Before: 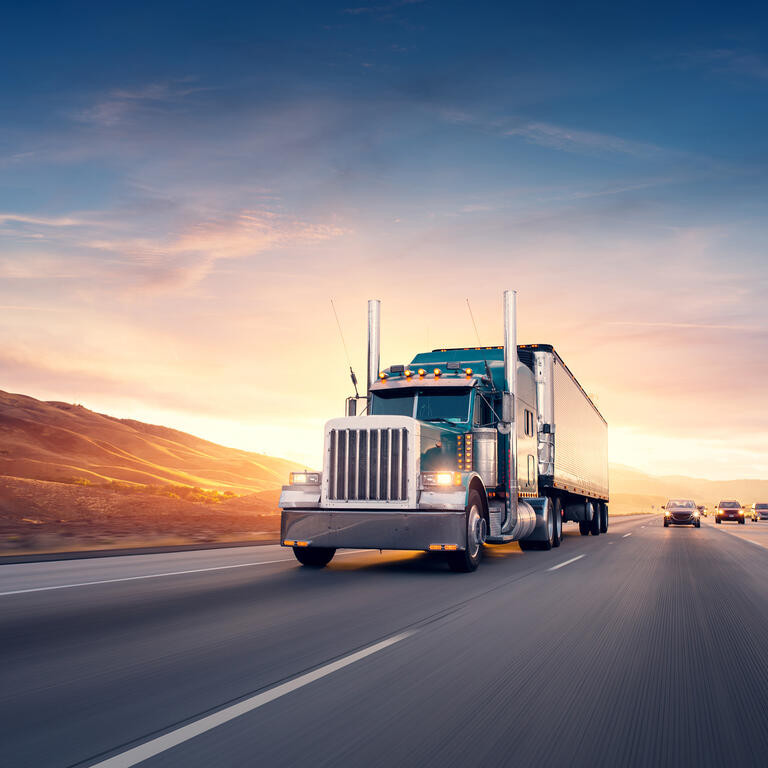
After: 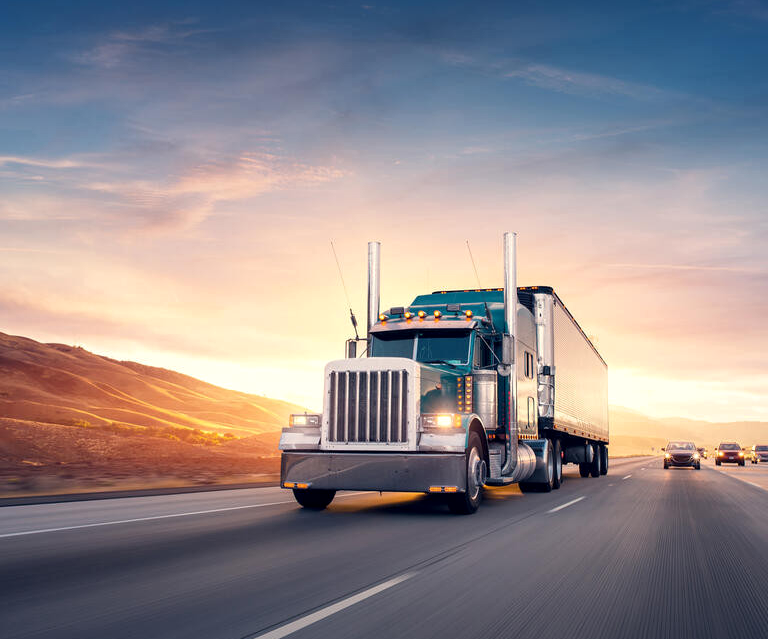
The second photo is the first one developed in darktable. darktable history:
crop: top 7.625%, bottom 8.027%
local contrast: highlights 100%, shadows 100%, detail 120%, midtone range 0.2
